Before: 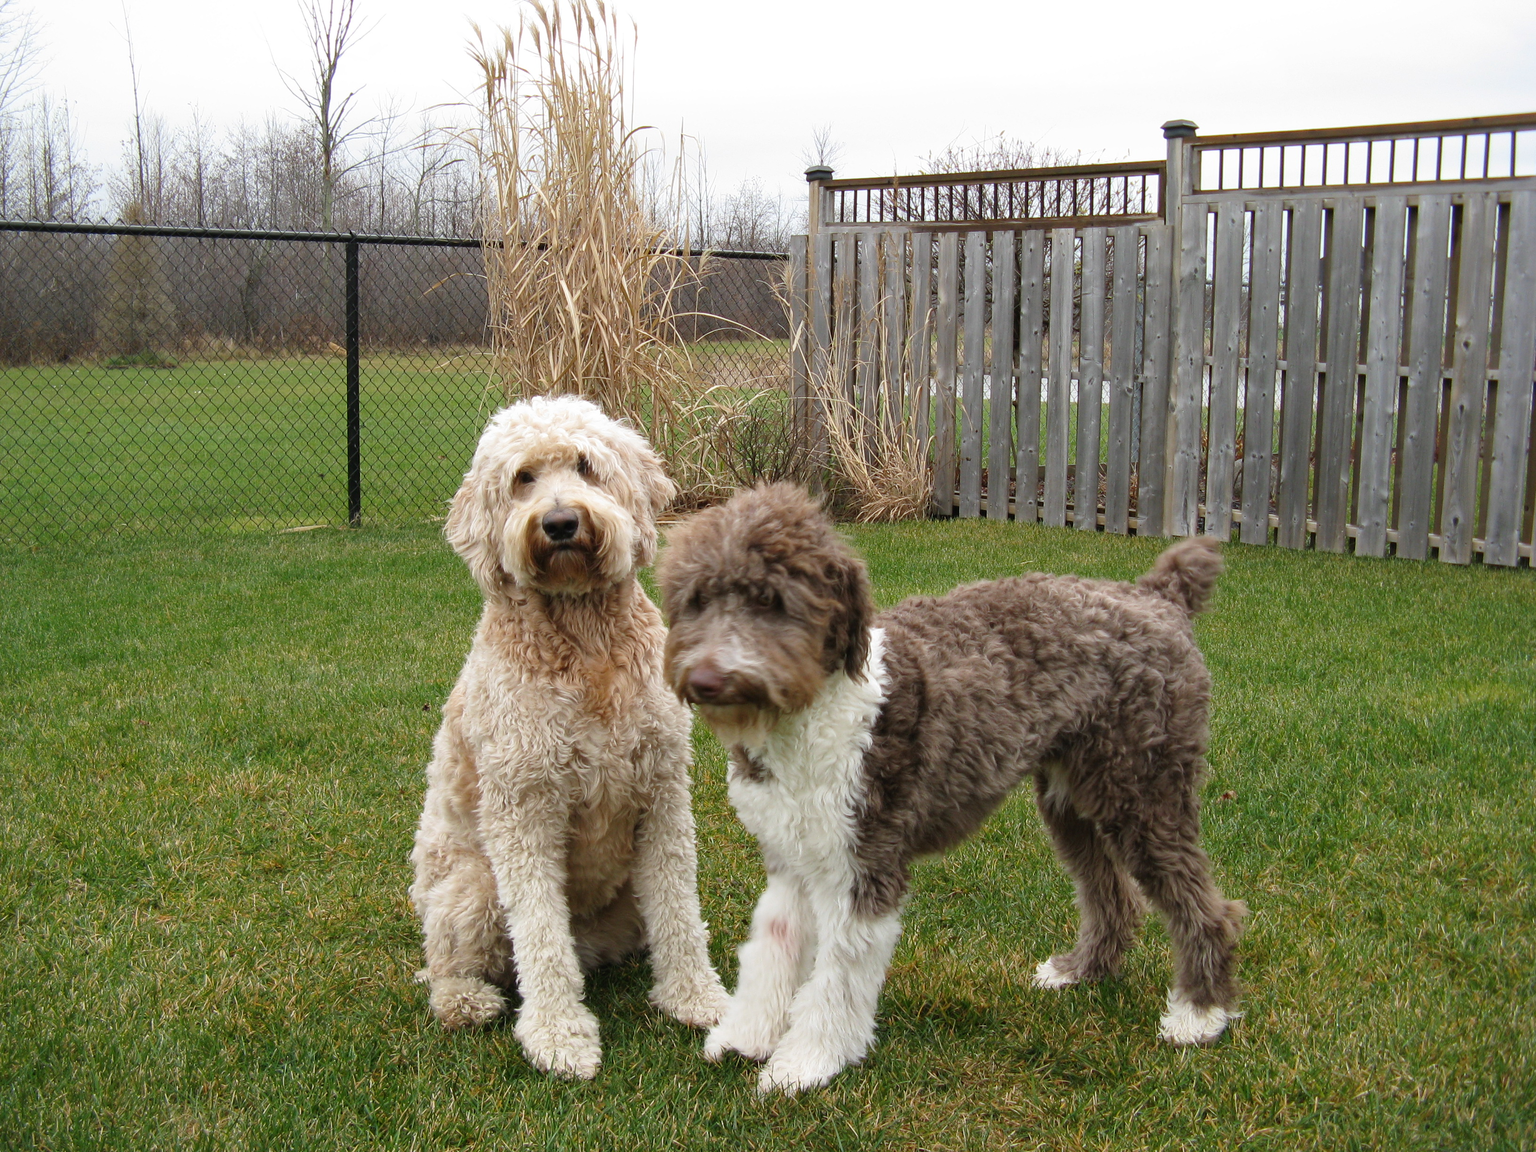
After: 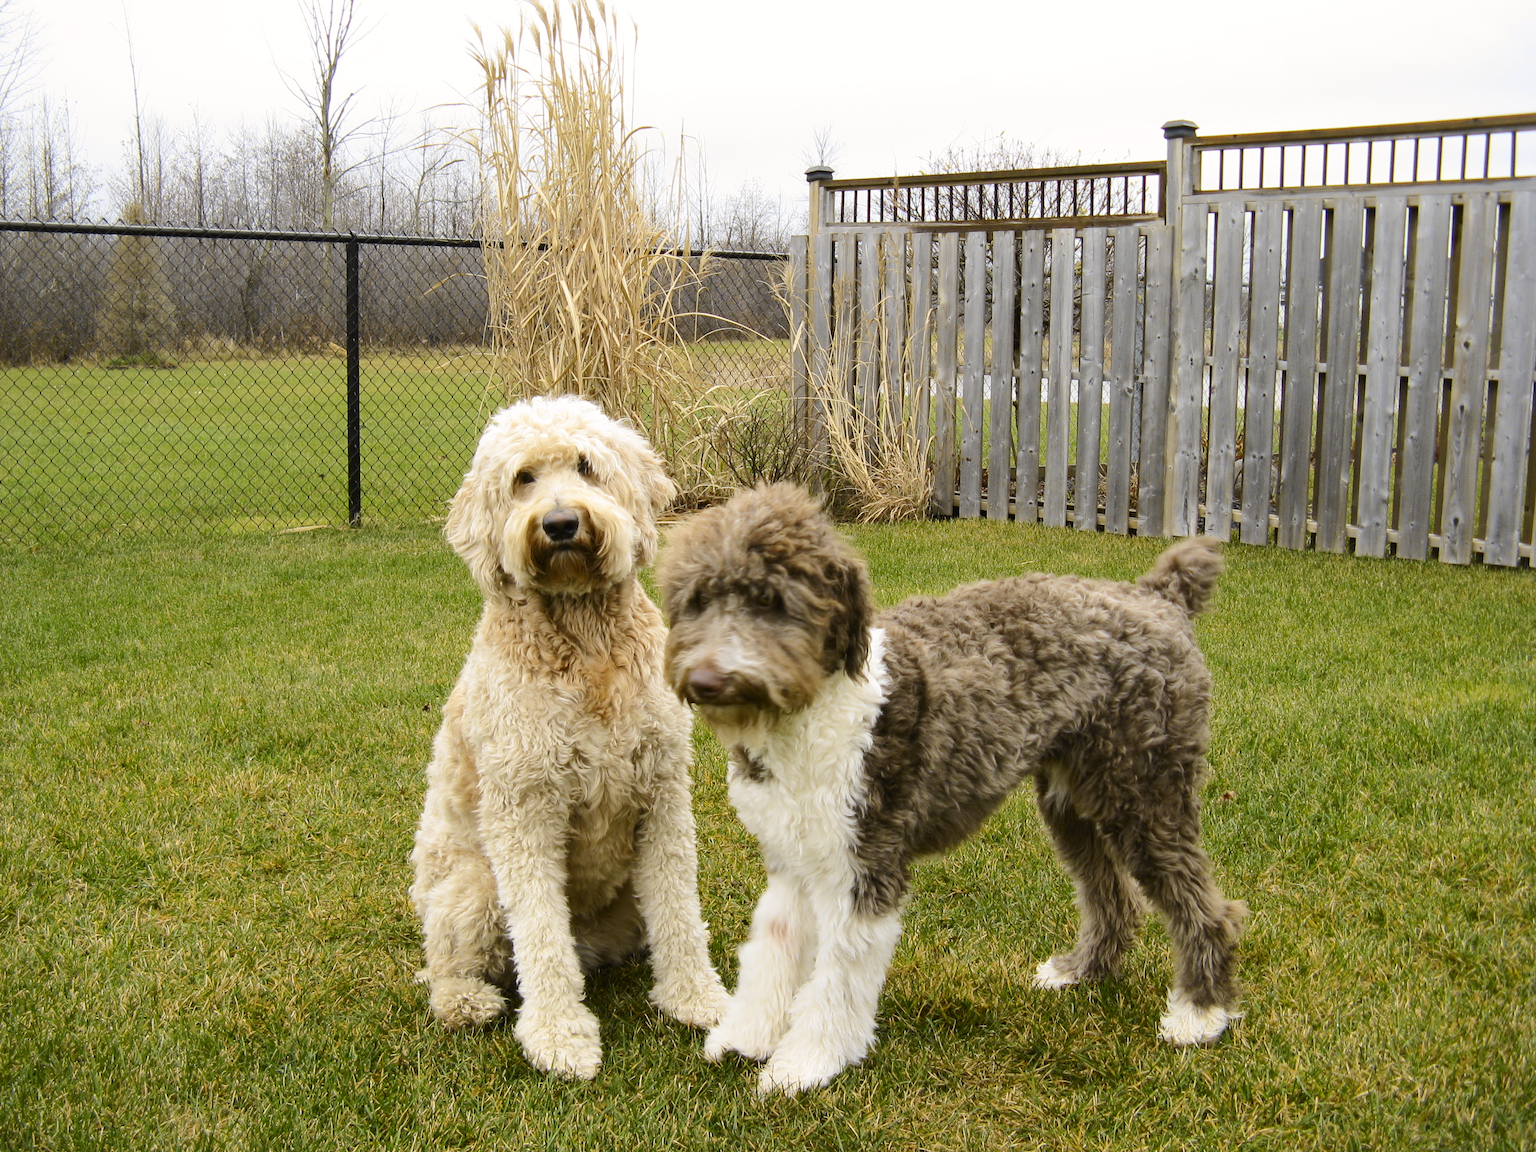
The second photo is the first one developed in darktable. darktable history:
tone curve: curves: ch0 [(0, 0) (0.239, 0.248) (0.508, 0.606) (0.828, 0.878) (1, 1)]; ch1 [(0, 0) (0.401, 0.42) (0.45, 0.464) (0.492, 0.498) (0.511, 0.507) (0.561, 0.549) (0.688, 0.726) (1, 1)]; ch2 [(0, 0) (0.411, 0.433) (0.5, 0.504) (0.545, 0.574) (1, 1)], color space Lab, independent channels, preserve colors none
